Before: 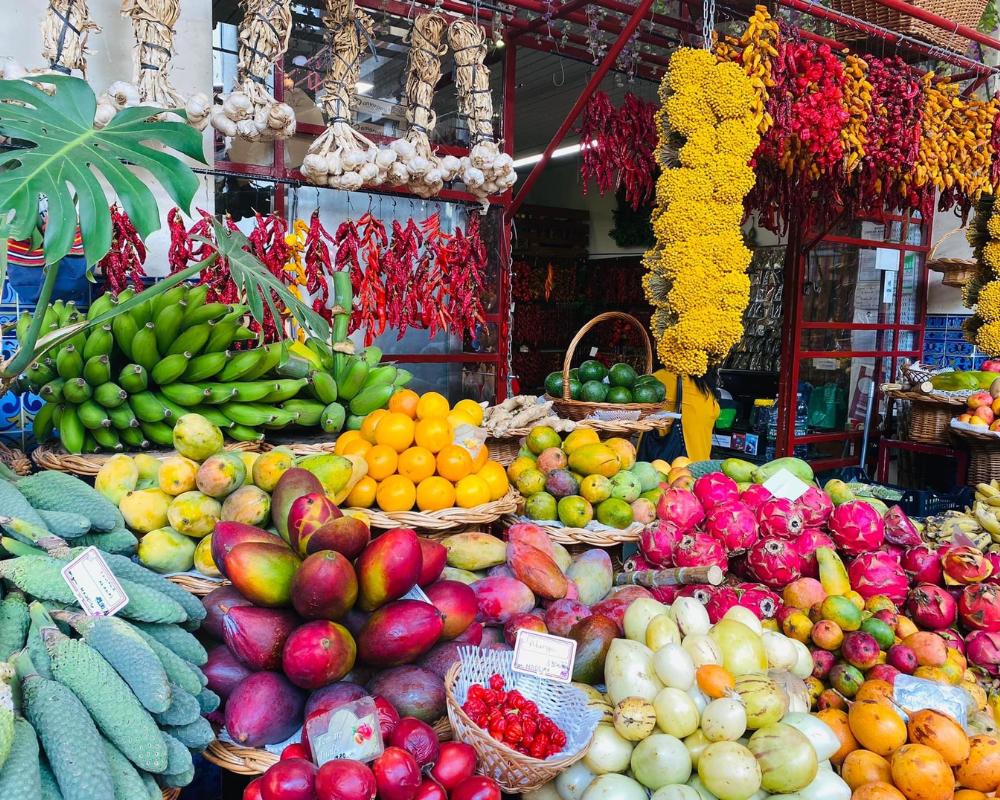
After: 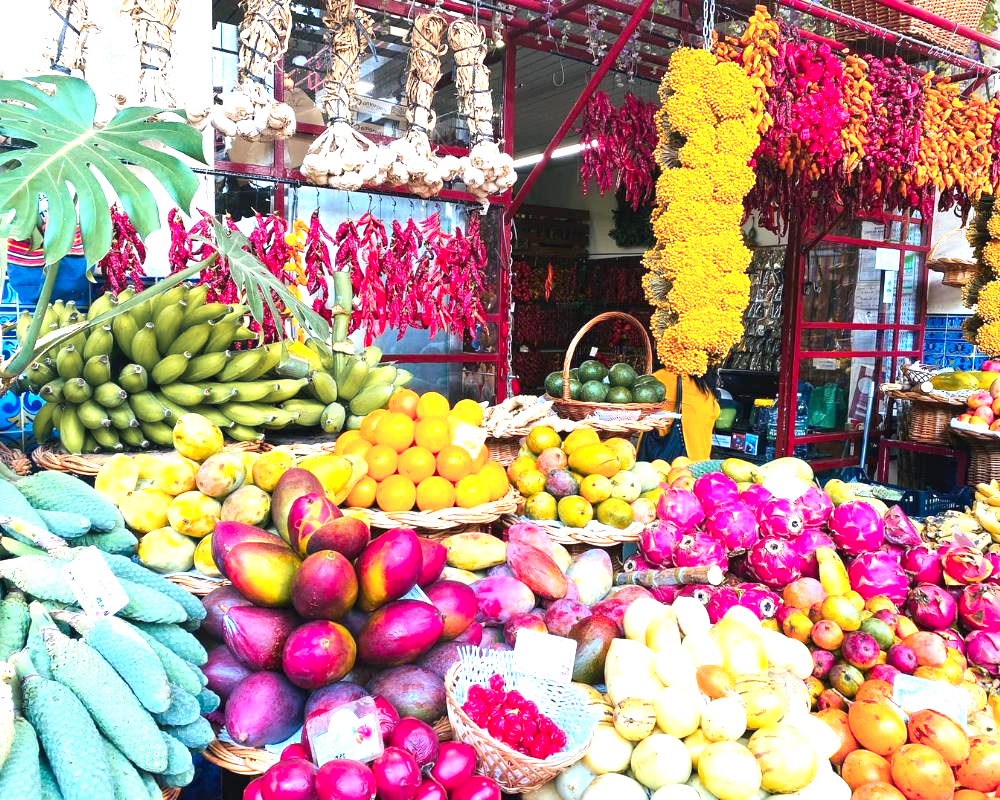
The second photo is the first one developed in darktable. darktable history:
color zones: curves: ch1 [(0.263, 0.53) (0.376, 0.287) (0.487, 0.512) (0.748, 0.547) (1, 0.513)]; ch2 [(0.262, 0.45) (0.751, 0.477)]
exposure: black level correction 0, exposure 1.199 EV, compensate exposure bias true, compensate highlight preservation false
